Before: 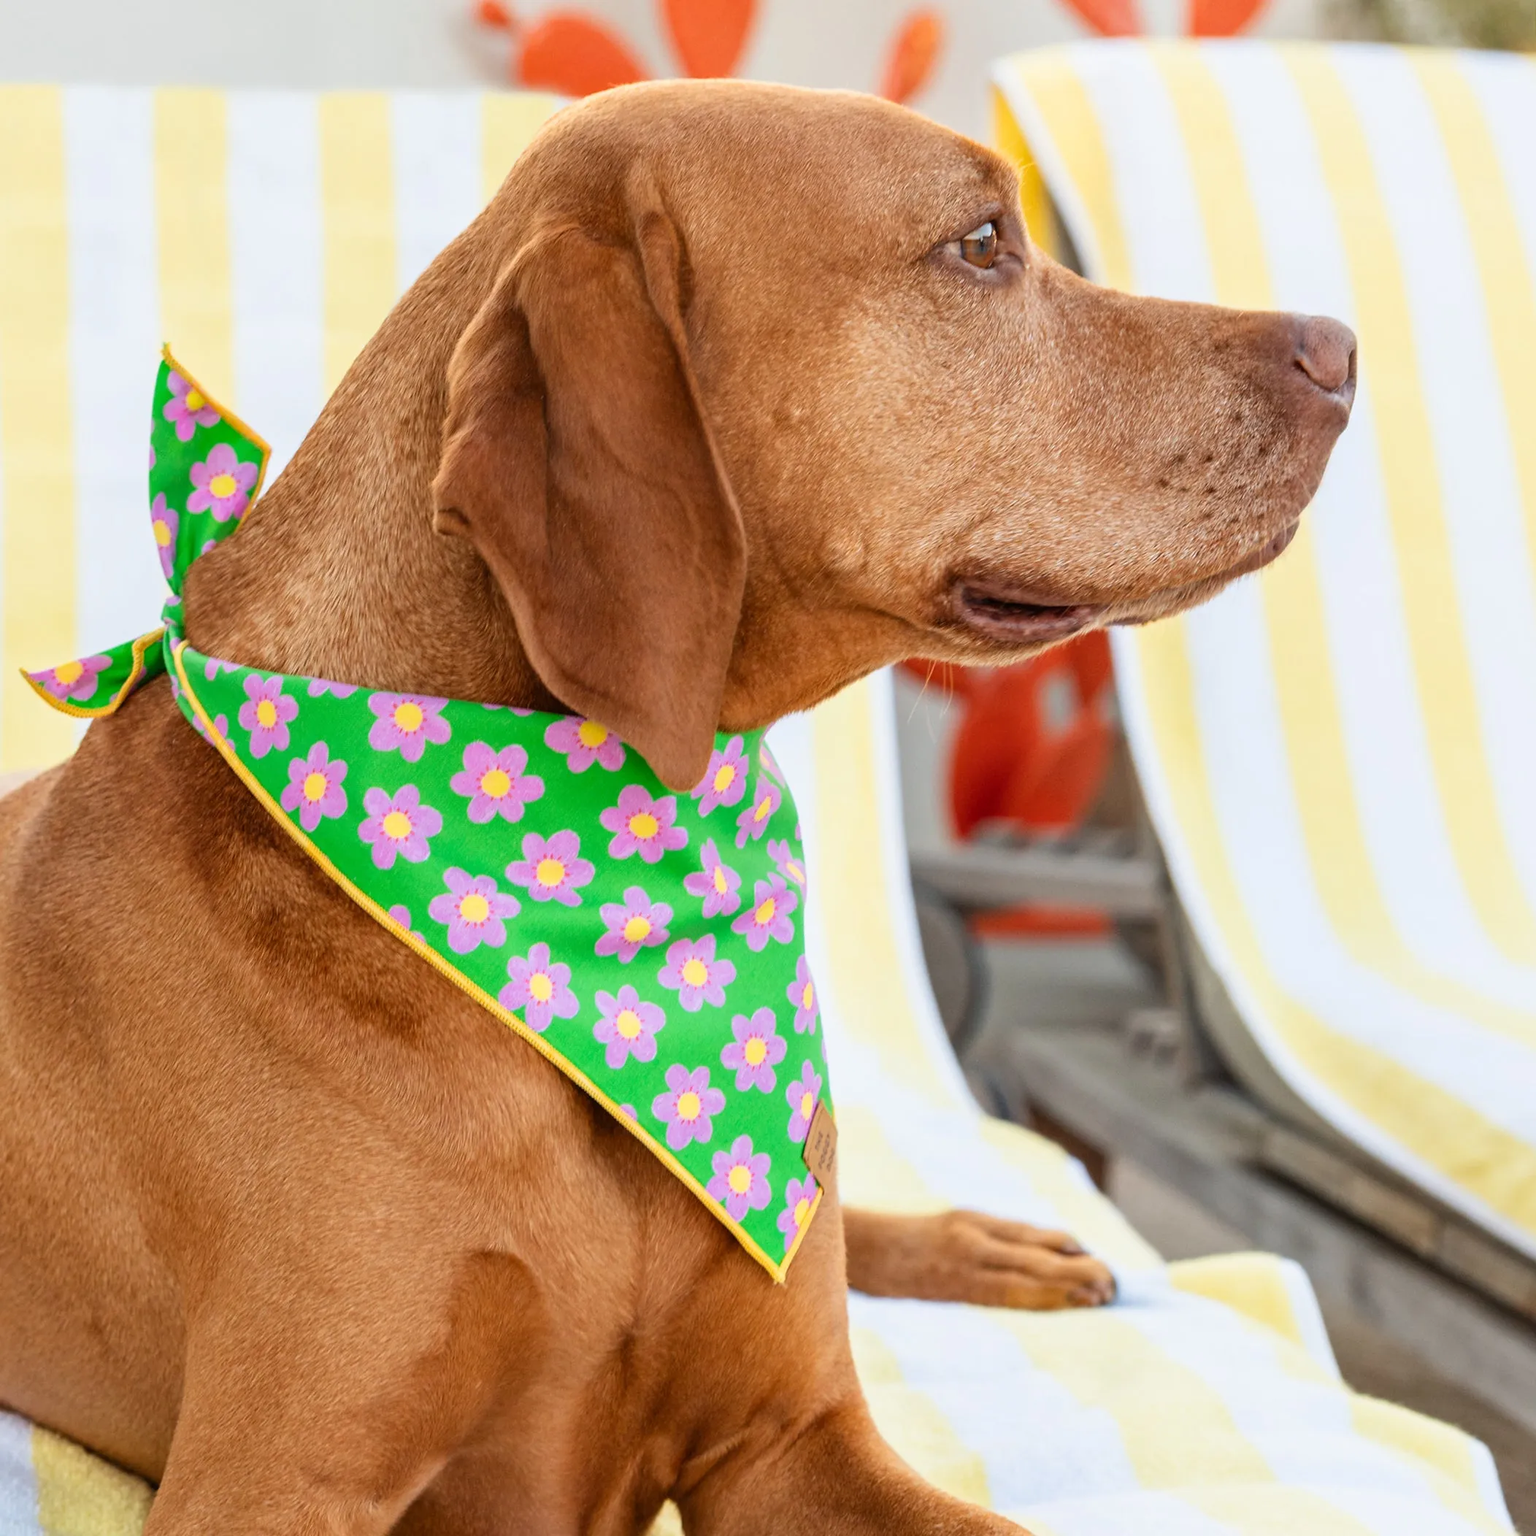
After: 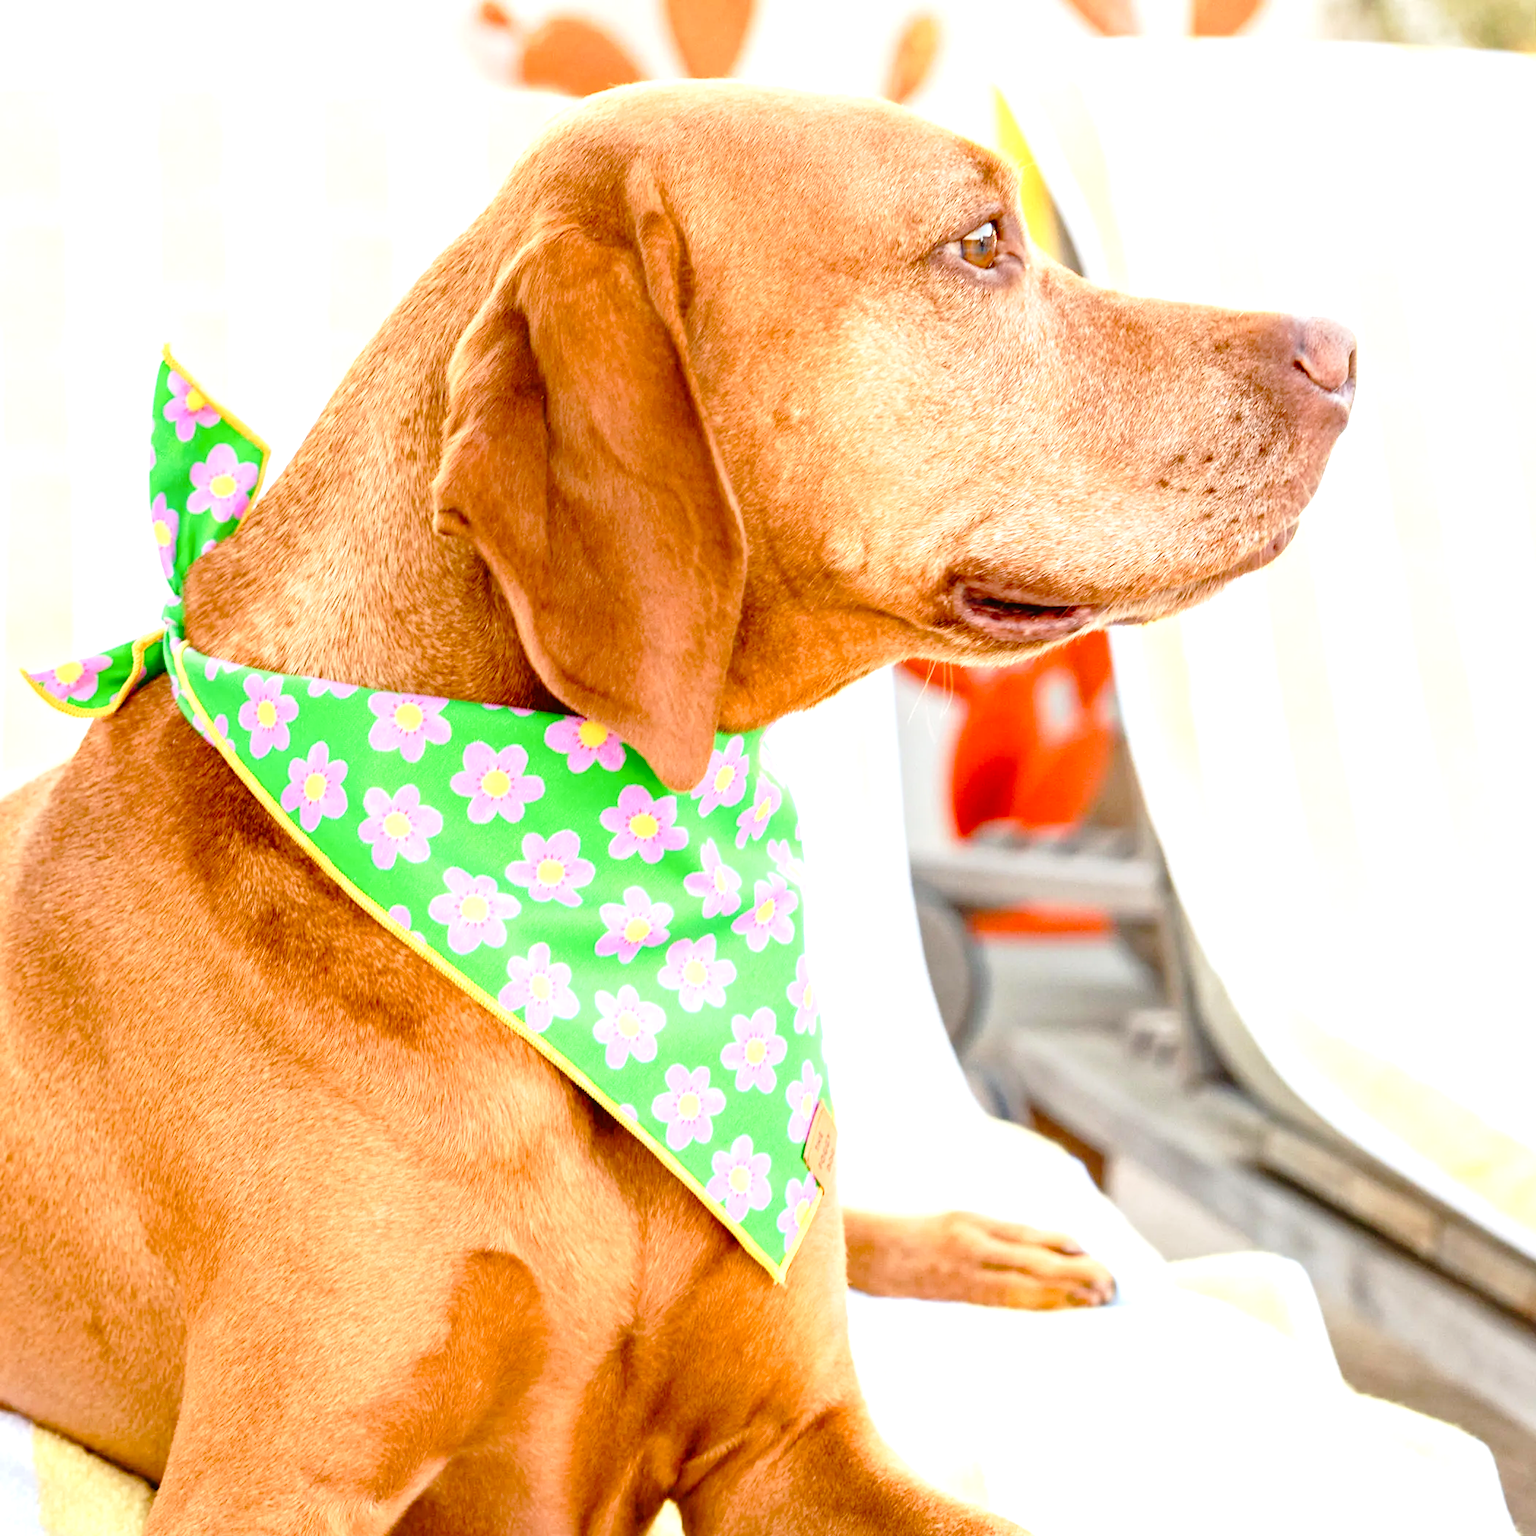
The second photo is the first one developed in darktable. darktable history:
tone curve: curves: ch0 [(0, 0) (0.003, 0.003) (0.011, 0.006) (0.025, 0.015) (0.044, 0.025) (0.069, 0.034) (0.1, 0.052) (0.136, 0.092) (0.177, 0.157) (0.224, 0.228) (0.277, 0.305) (0.335, 0.392) (0.399, 0.466) (0.468, 0.543) (0.543, 0.612) (0.623, 0.692) (0.709, 0.78) (0.801, 0.865) (0.898, 0.935) (1, 1)], preserve colors none
contrast brightness saturation: contrast -0.024, brightness -0.012, saturation 0.038
exposure: exposure 1 EV, compensate highlight preservation false
color balance rgb: perceptual saturation grading › global saturation 20%, perceptual saturation grading › highlights -24.791%, perceptual saturation grading › shadows 24.37%
